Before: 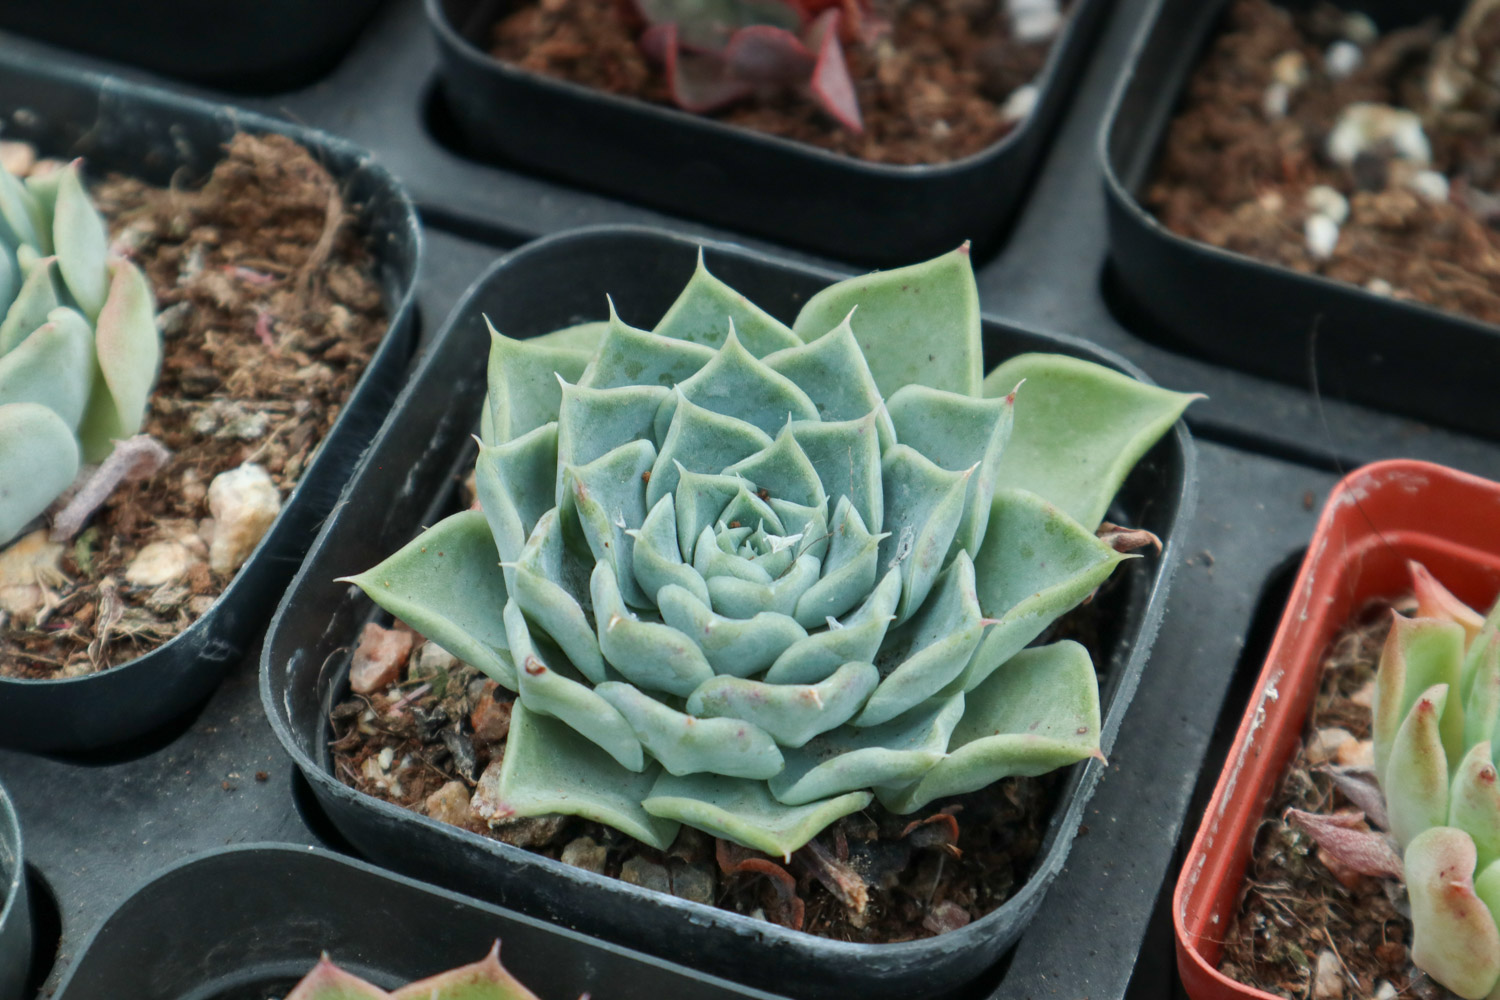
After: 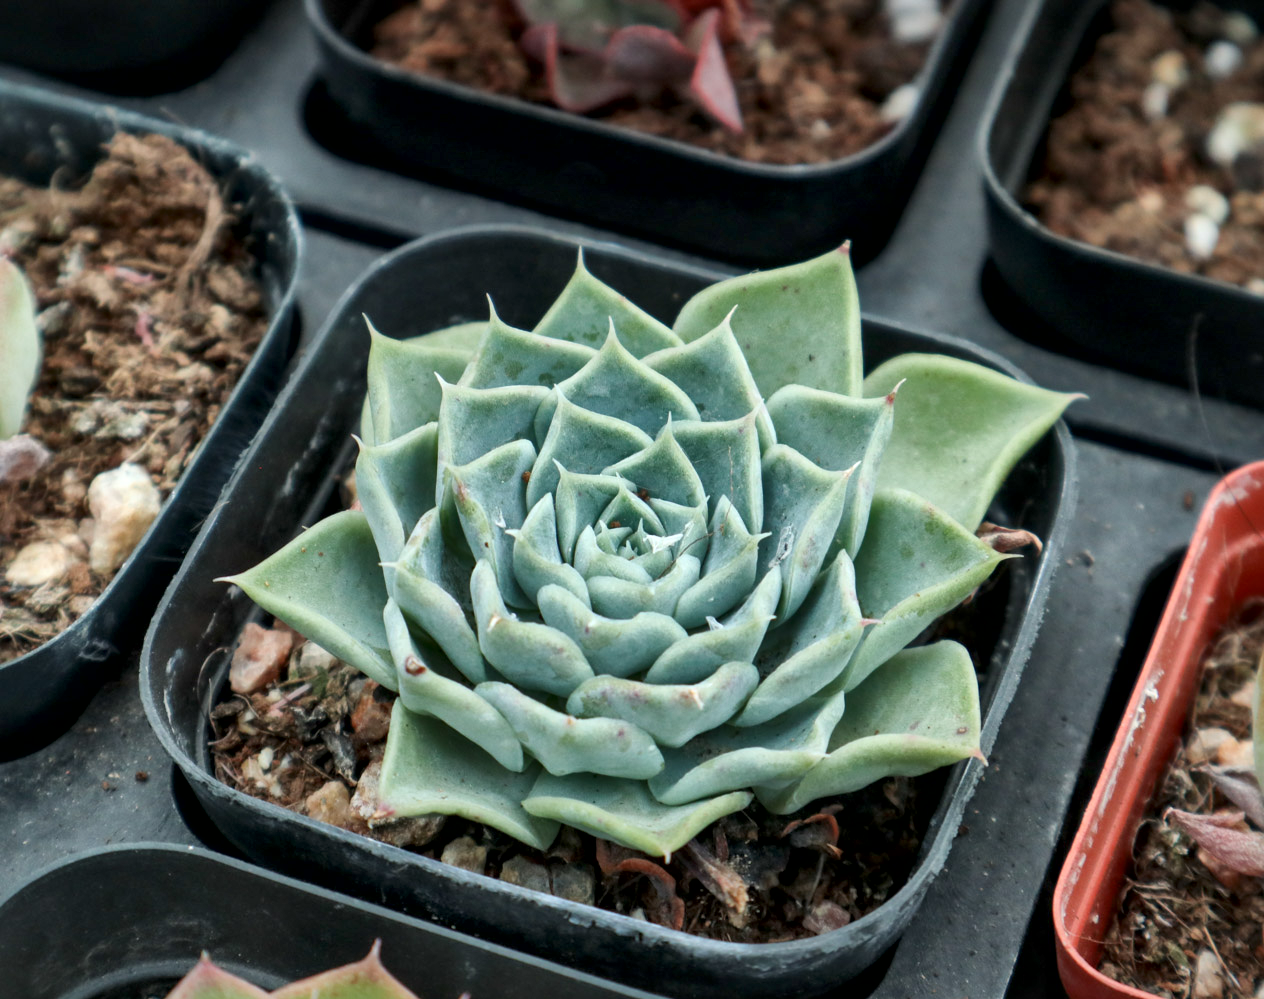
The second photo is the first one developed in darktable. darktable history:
white balance: emerald 1
crop: left 8.026%, right 7.374%
local contrast: mode bilateral grid, contrast 20, coarseness 50, detail 179%, midtone range 0.2
